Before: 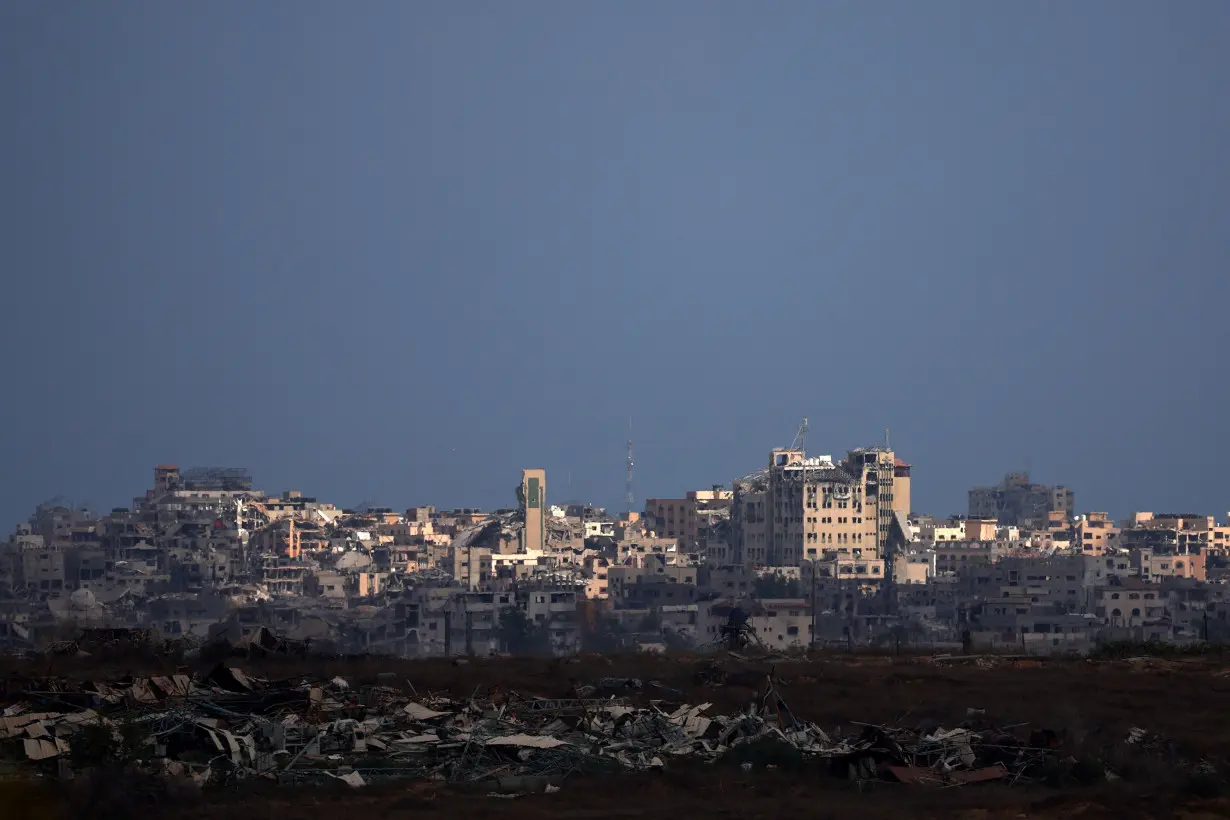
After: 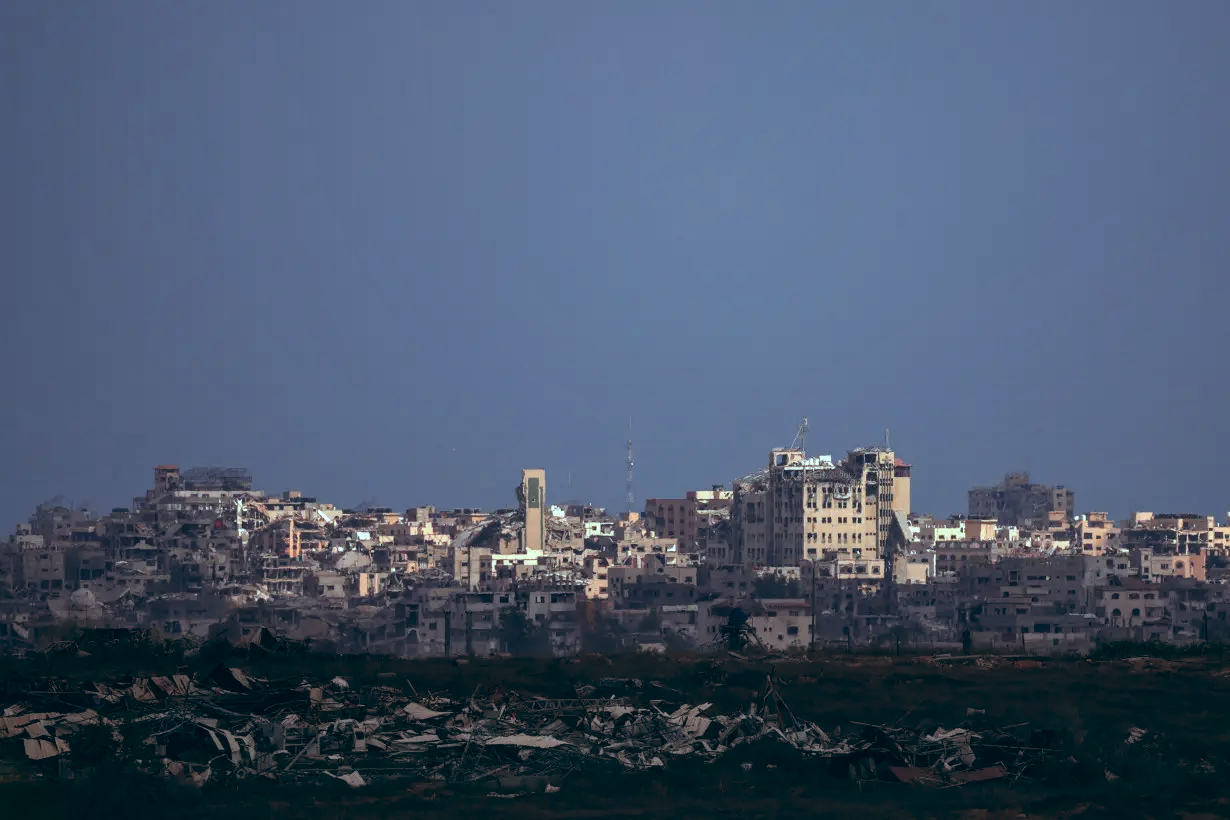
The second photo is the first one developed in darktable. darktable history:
color balance: lift [1.003, 0.993, 1.001, 1.007], gamma [1.018, 1.072, 0.959, 0.928], gain [0.974, 0.873, 1.031, 1.127]
local contrast: on, module defaults
